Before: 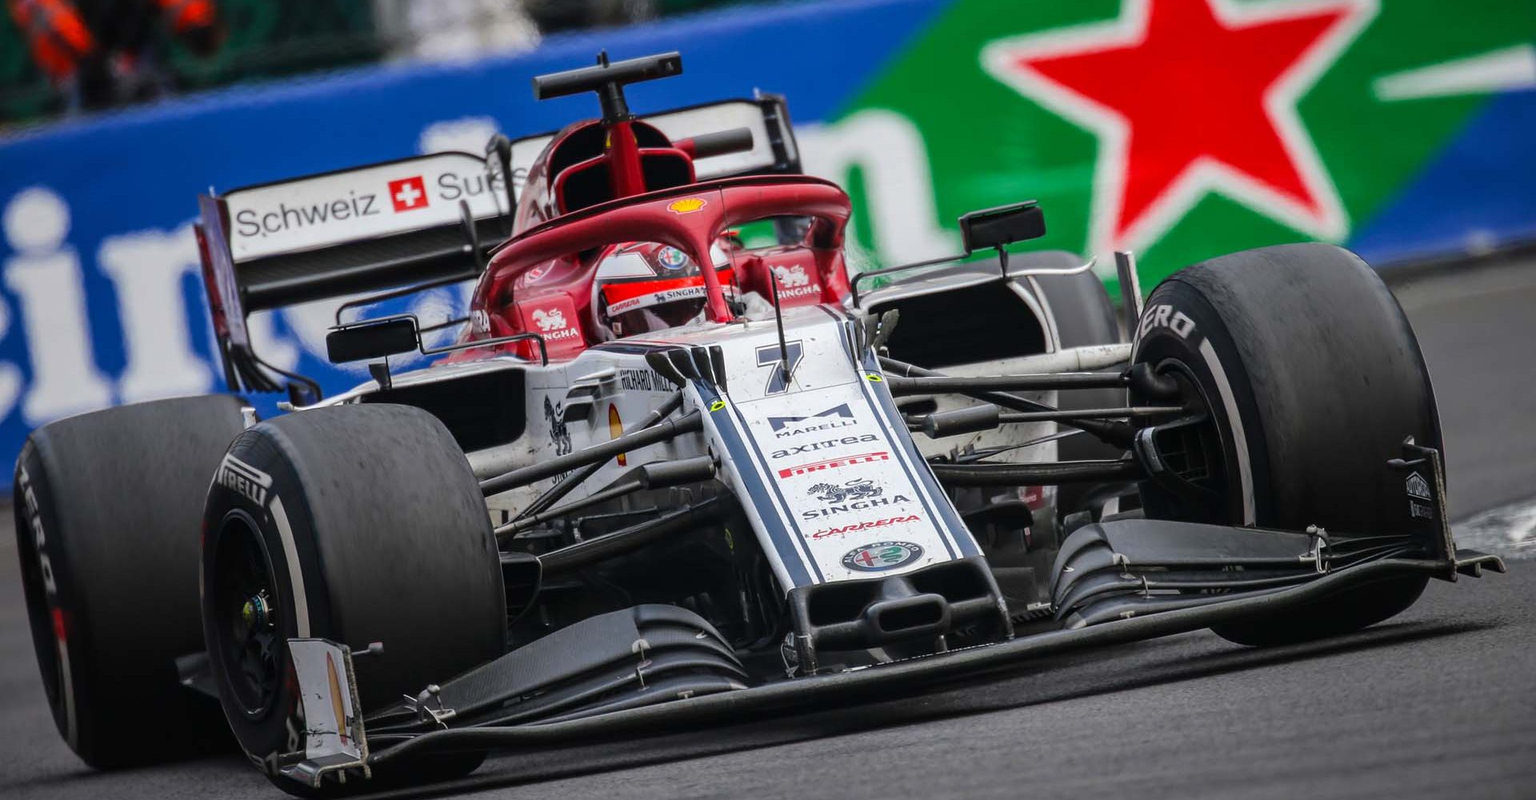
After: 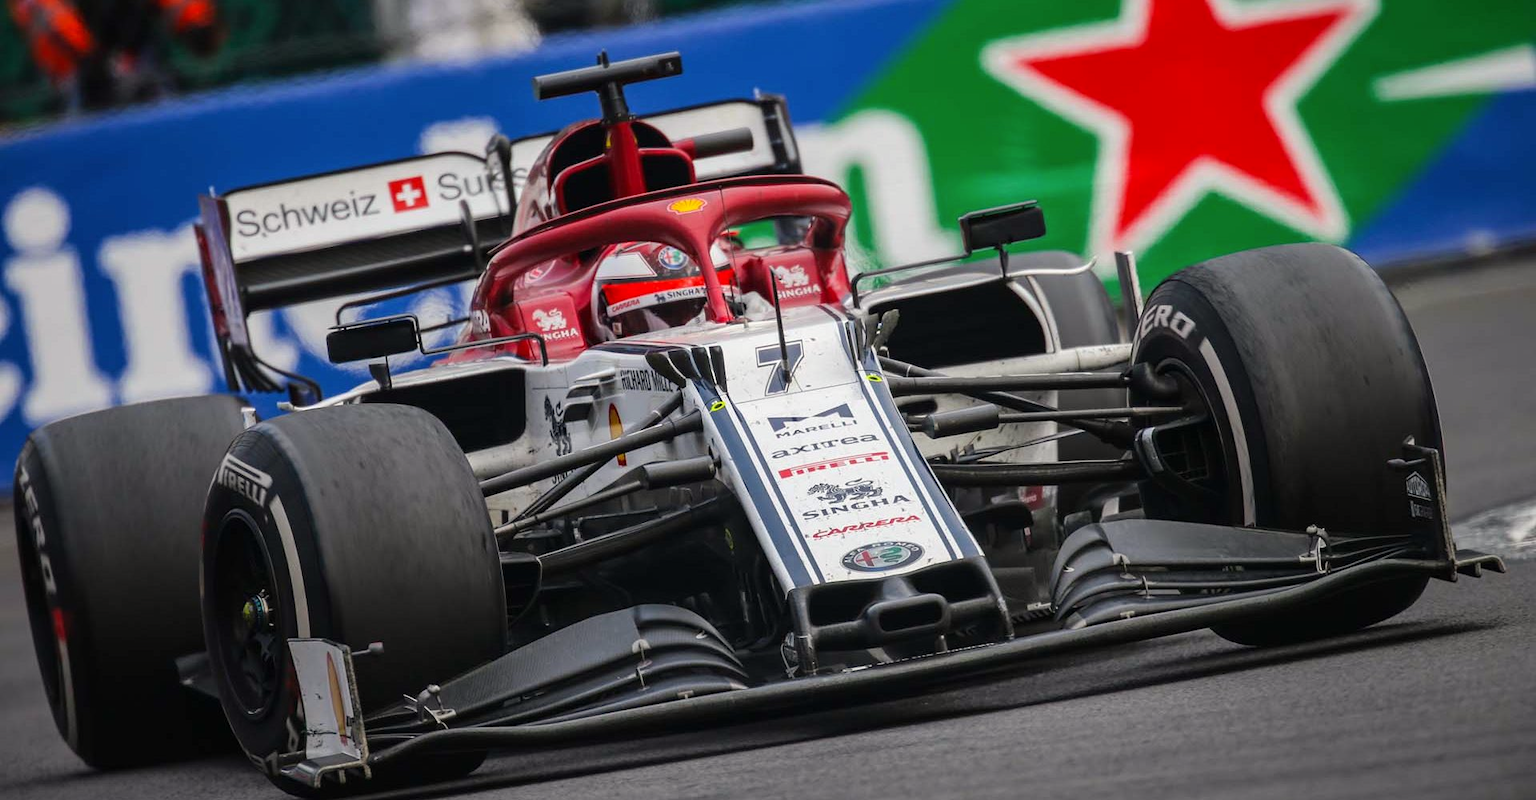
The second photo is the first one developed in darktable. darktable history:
color calibration: gray › normalize channels true, x 0.339, y 0.353, temperature 5195.28 K, gamut compression 0.022
